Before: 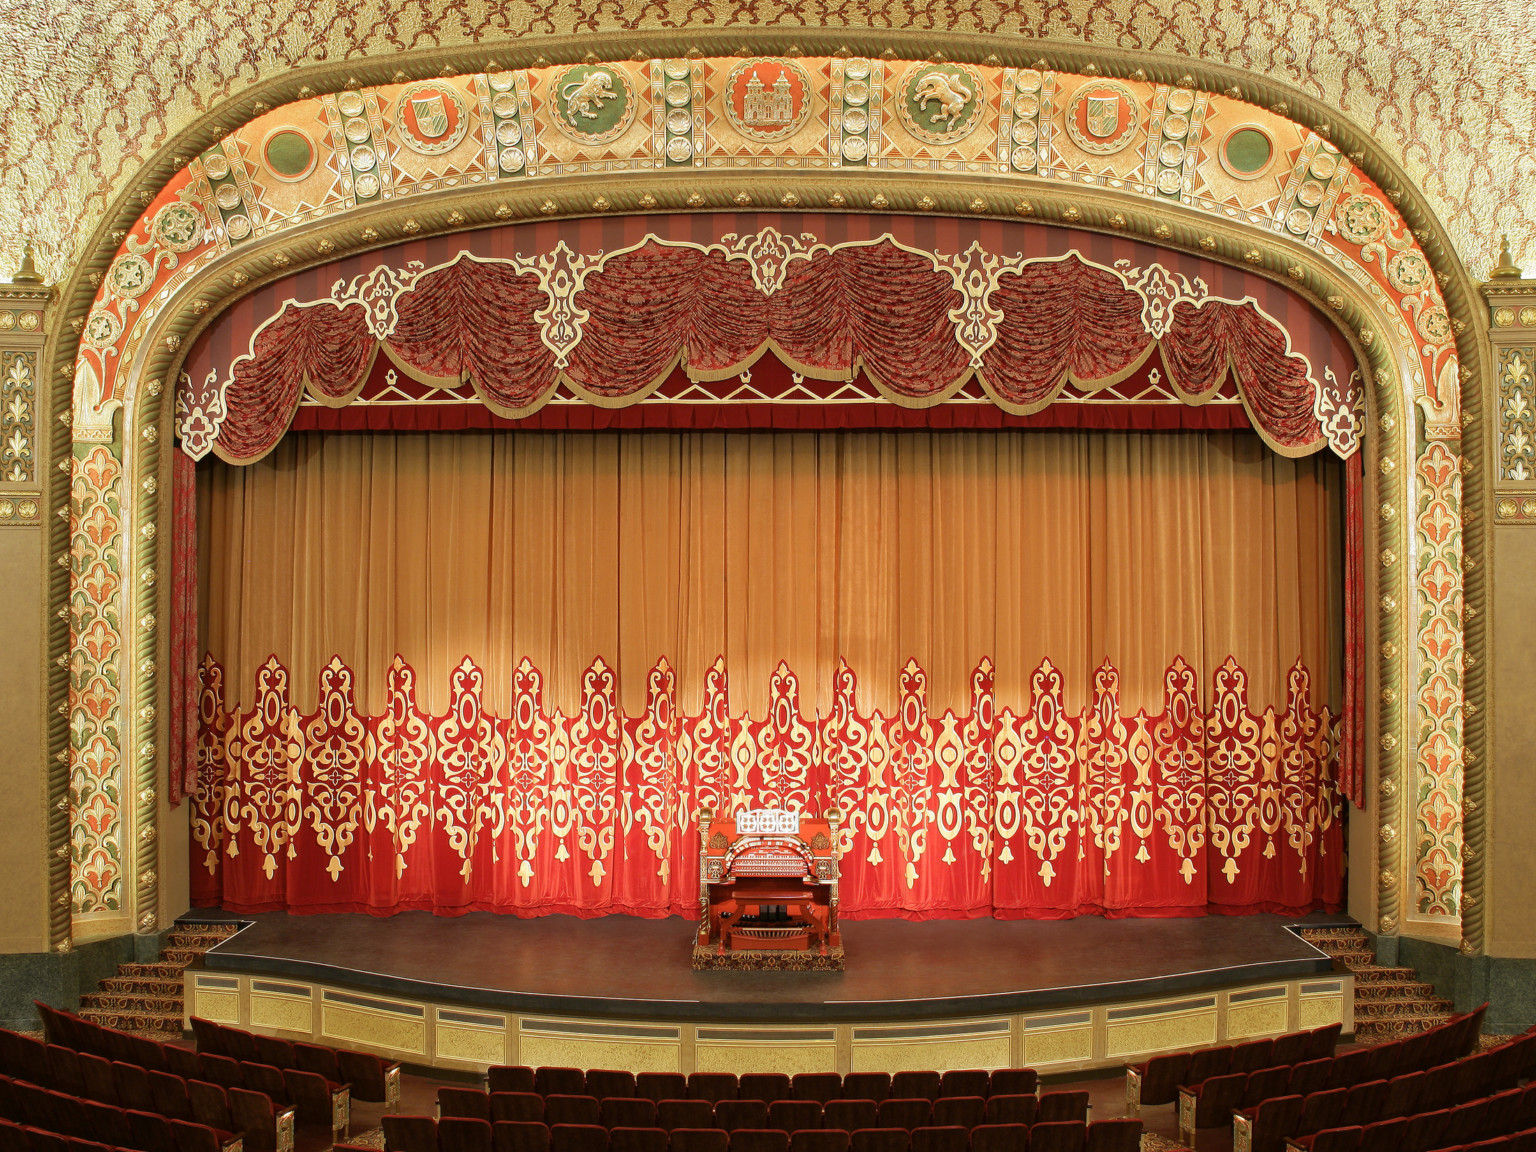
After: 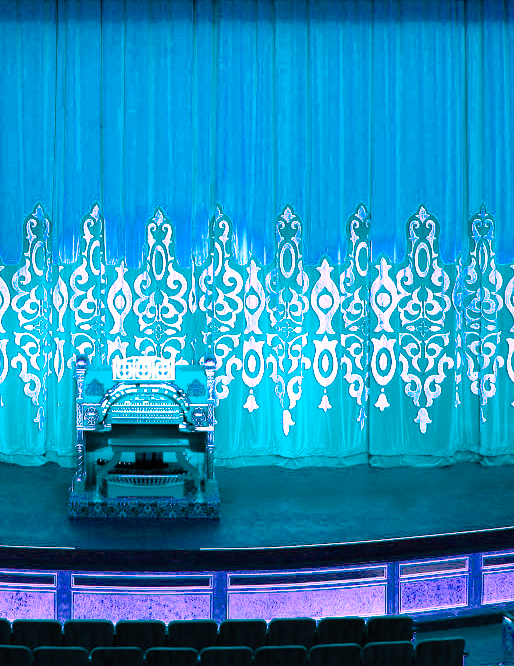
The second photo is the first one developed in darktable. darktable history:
contrast brightness saturation: contrast 0.139, brightness 0.207
crop: left 40.636%, top 39.368%, right 25.885%, bottom 2.771%
color balance rgb: shadows lift › luminance -7.883%, shadows lift › chroma 2.334%, shadows lift › hue 198.08°, highlights gain › chroma 2.171%, highlights gain › hue 75.2°, linear chroma grading › global chroma 15.02%, perceptual saturation grading › global saturation 37.022%, perceptual saturation grading › shadows 35.846%, hue shift -147.81°, contrast 34.954%, saturation formula JzAzBz (2021)
